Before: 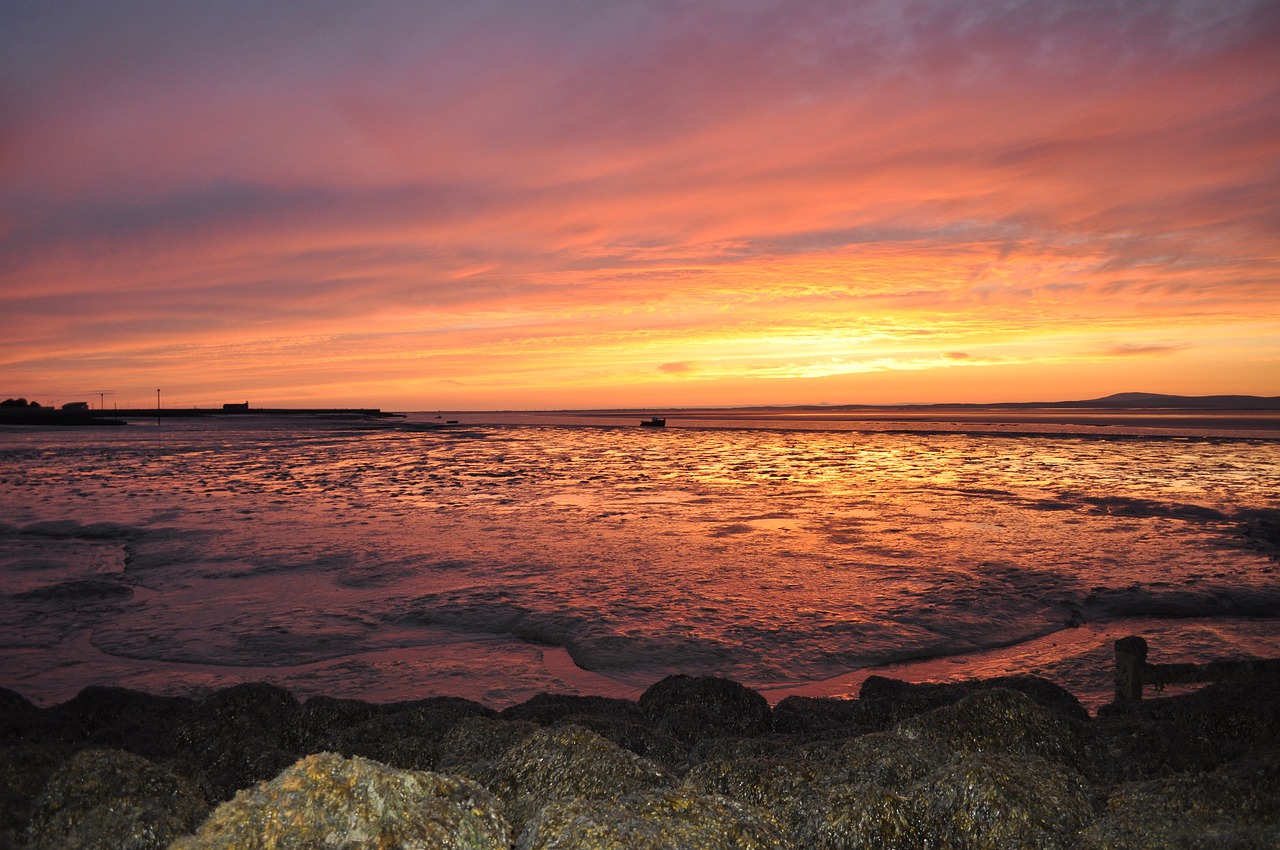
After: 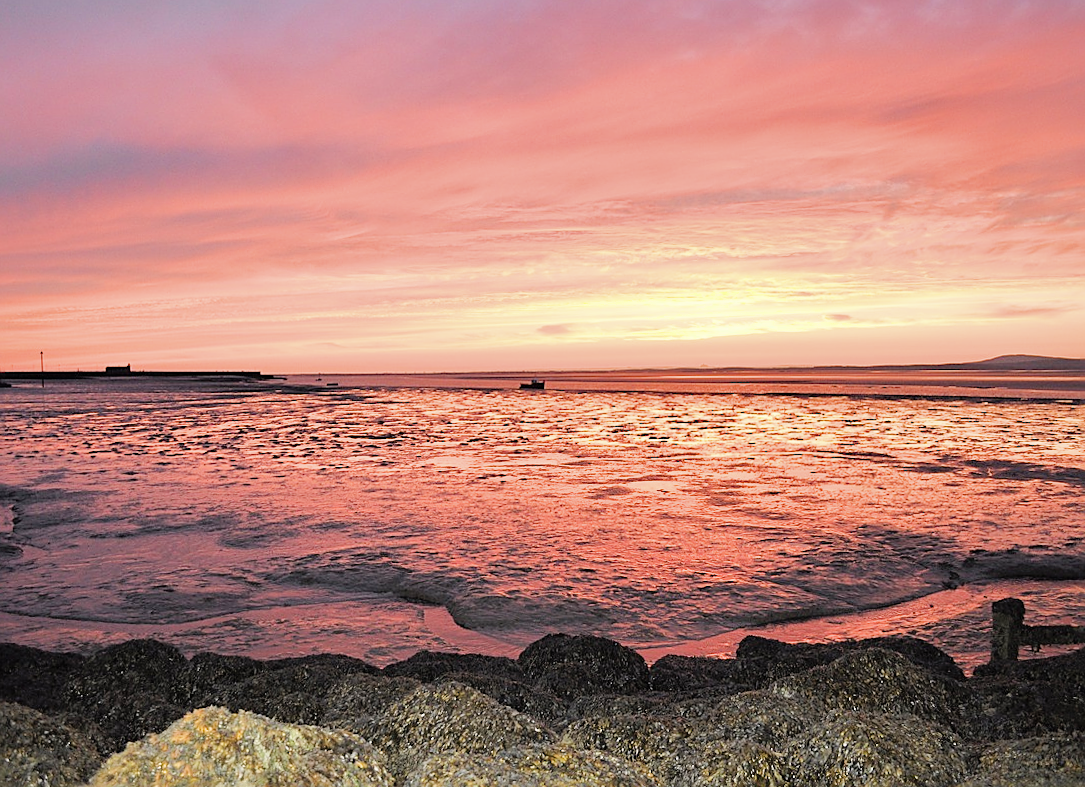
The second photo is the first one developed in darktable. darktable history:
exposure: black level correction 0, exposure 1.379 EV, compensate exposure bias true, compensate highlight preservation false
filmic rgb: black relative exposure -7.65 EV, white relative exposure 4.56 EV, hardness 3.61
tone equalizer: -8 EV -0.417 EV, -7 EV -0.389 EV, -6 EV -0.333 EV, -5 EV -0.222 EV, -3 EV 0.222 EV, -2 EV 0.333 EV, -1 EV 0.389 EV, +0 EV 0.417 EV, edges refinement/feathering 500, mask exposure compensation -1.25 EV, preserve details no
rotate and perspective: lens shift (vertical) 0.048, lens shift (horizontal) -0.024, automatic cropping off
sharpen: on, module defaults
crop: left 9.807%, top 6.259%, right 7.334%, bottom 2.177%
shadows and highlights: on, module defaults
